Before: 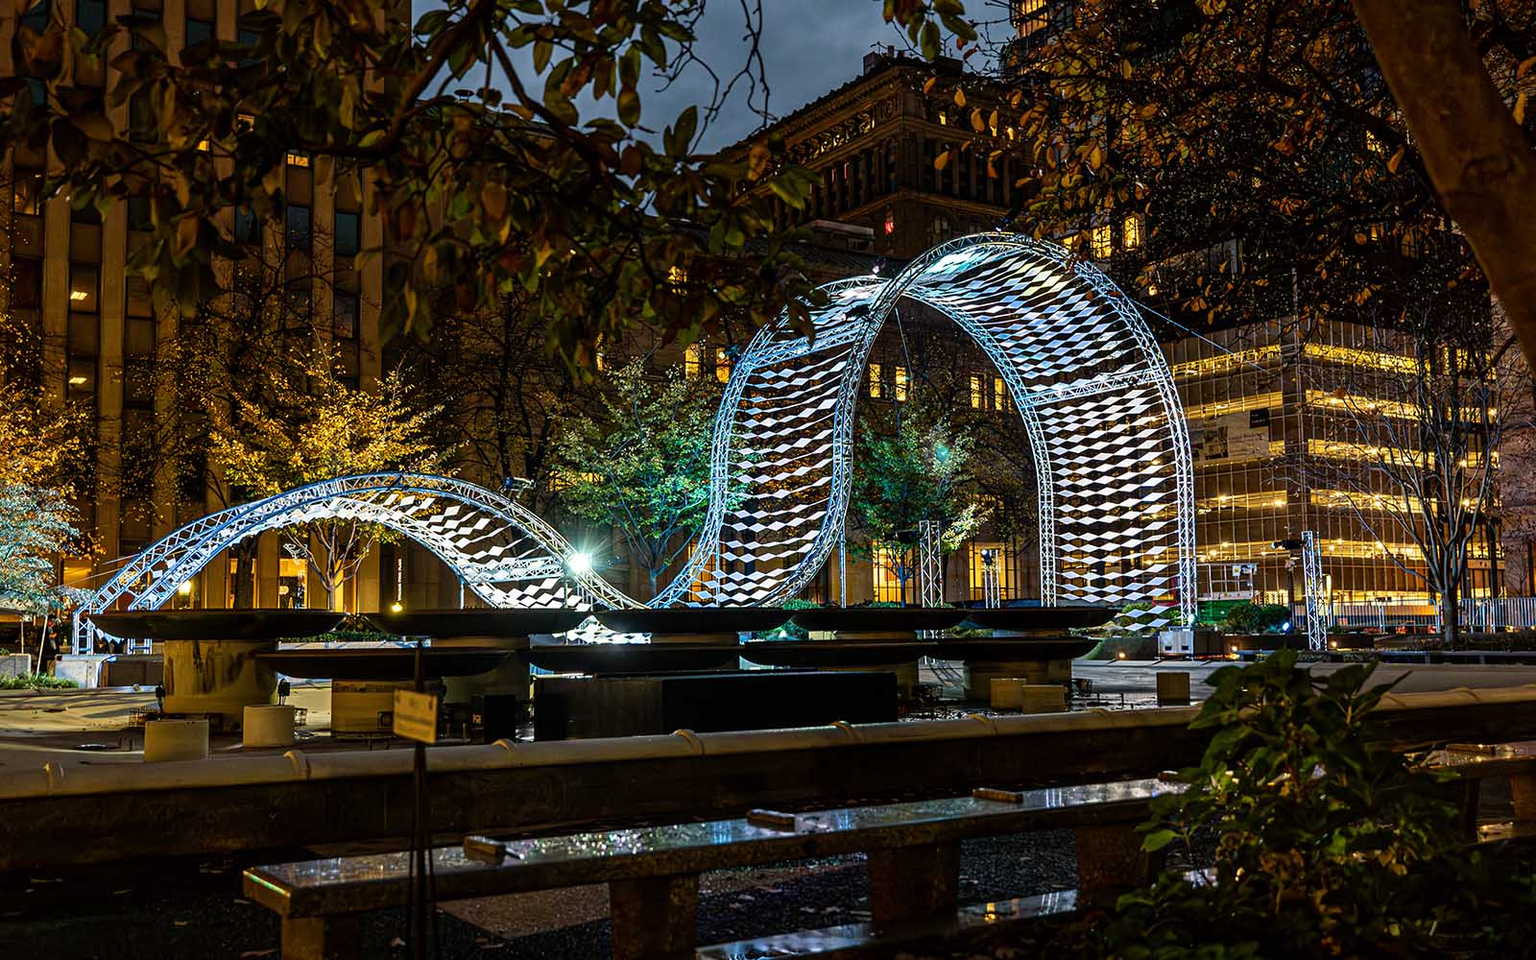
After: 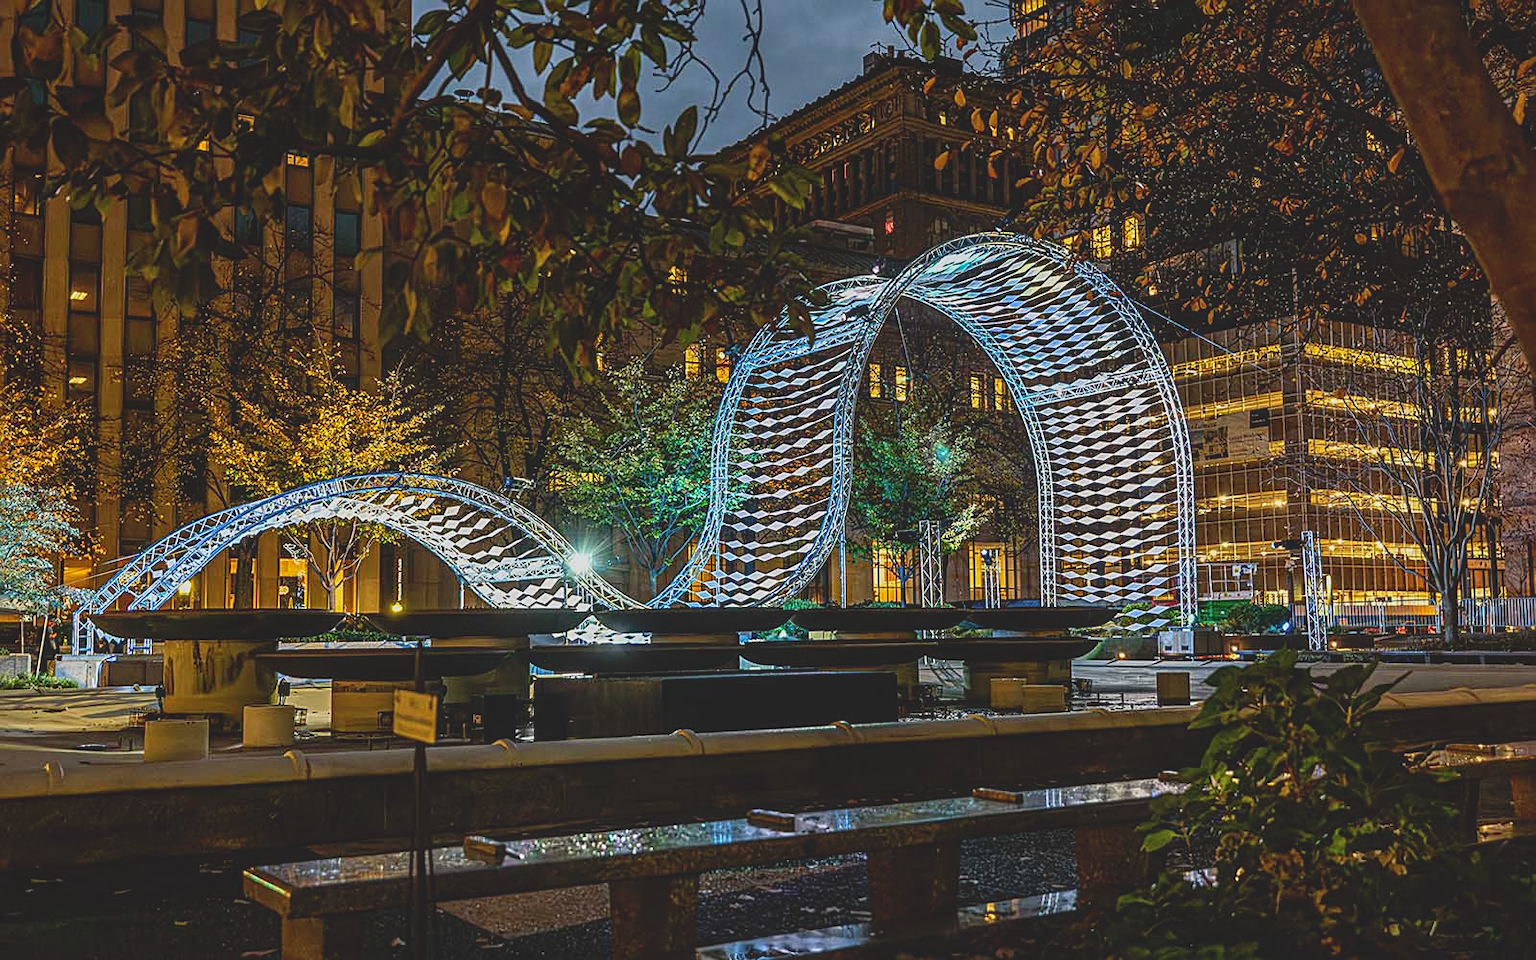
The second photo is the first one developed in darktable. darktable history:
local contrast: on, module defaults
sharpen: on, module defaults
contrast brightness saturation: contrast -0.28
